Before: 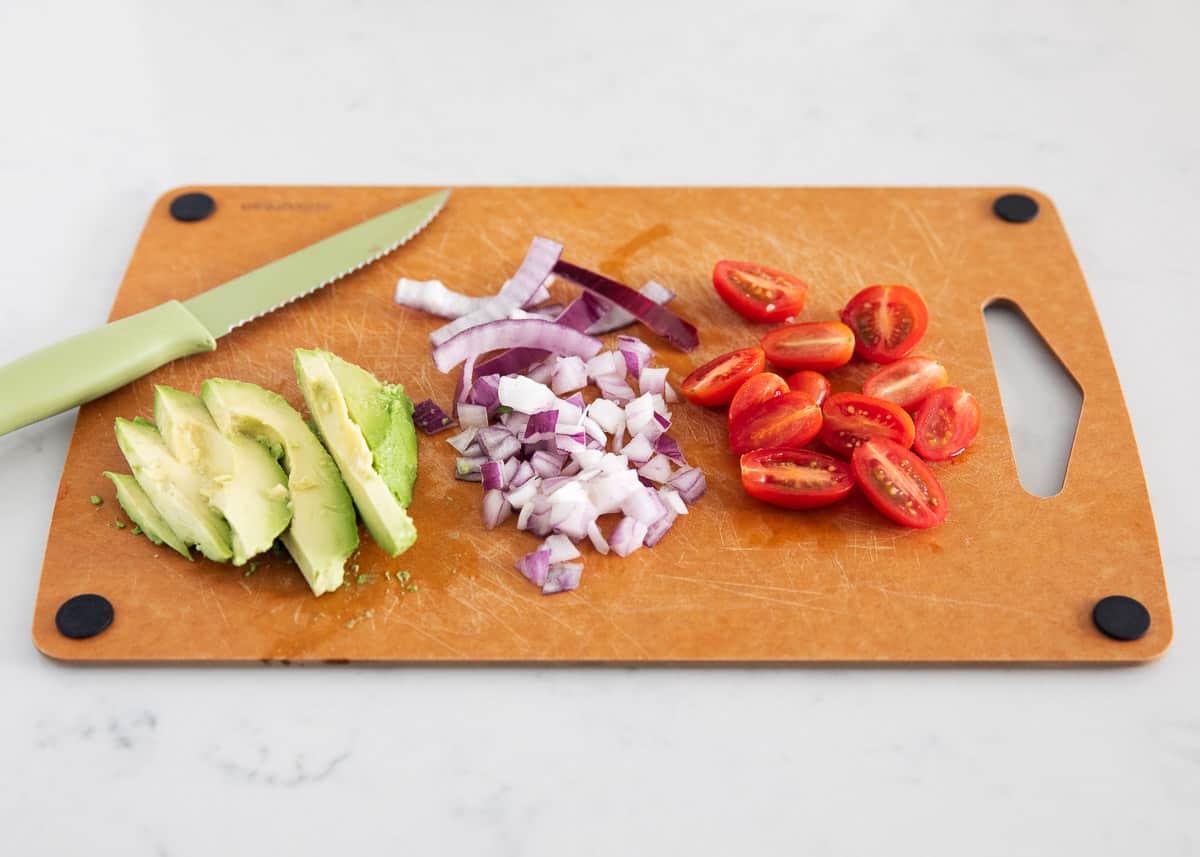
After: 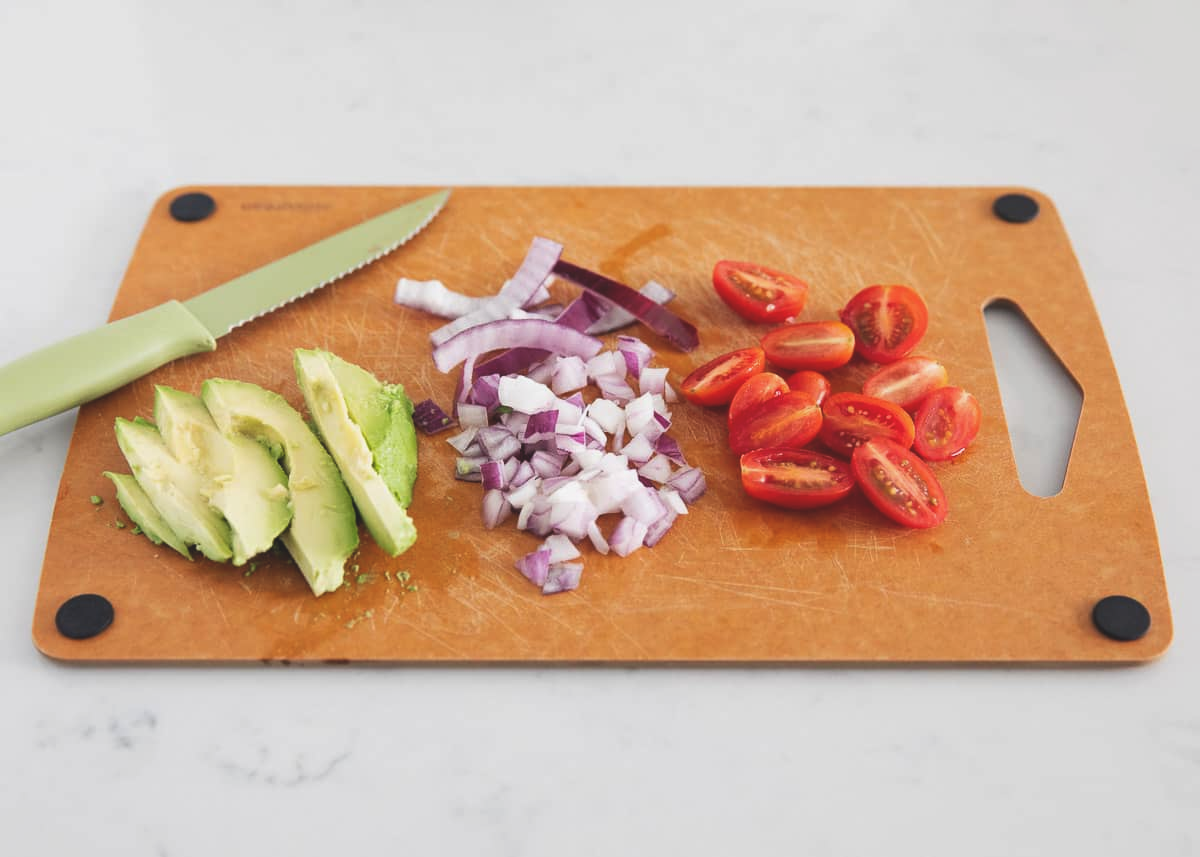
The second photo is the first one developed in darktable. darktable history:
exposure: black level correction -0.015, exposure -0.136 EV, compensate highlight preservation false
